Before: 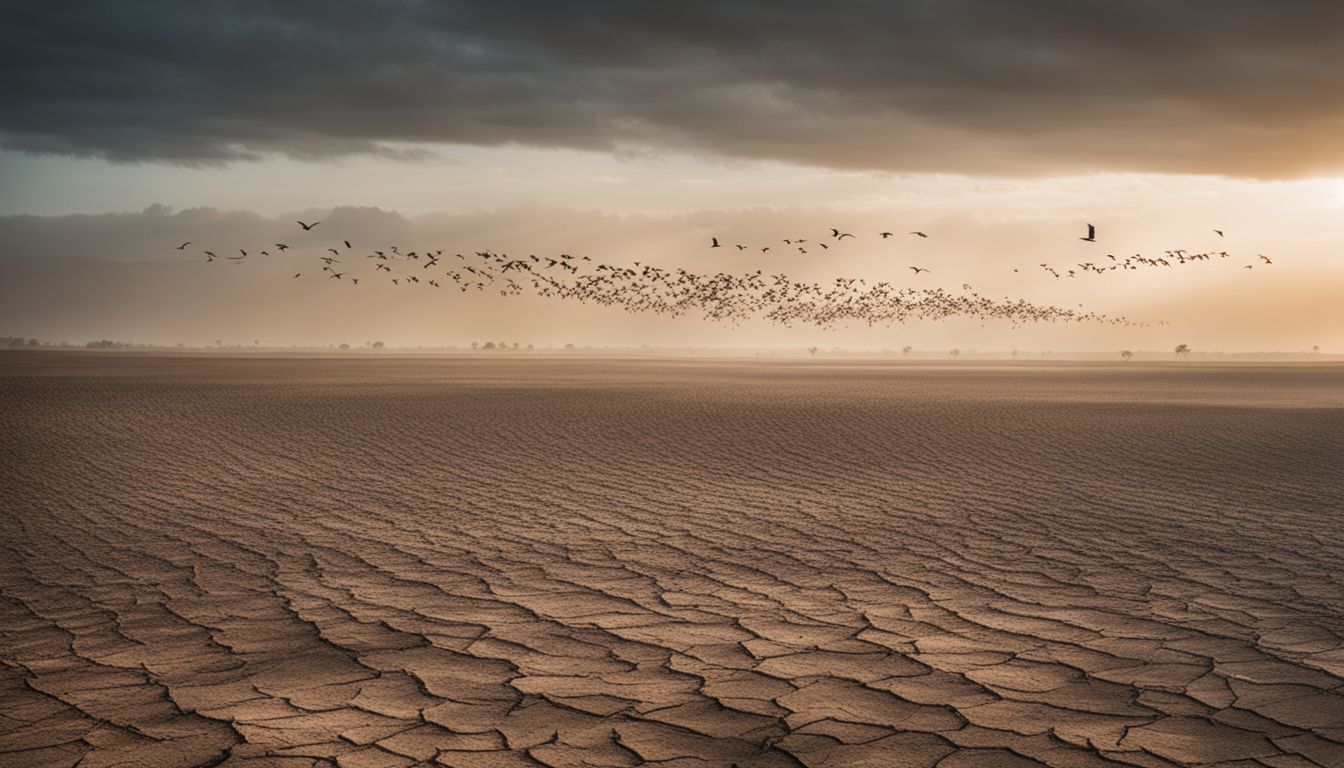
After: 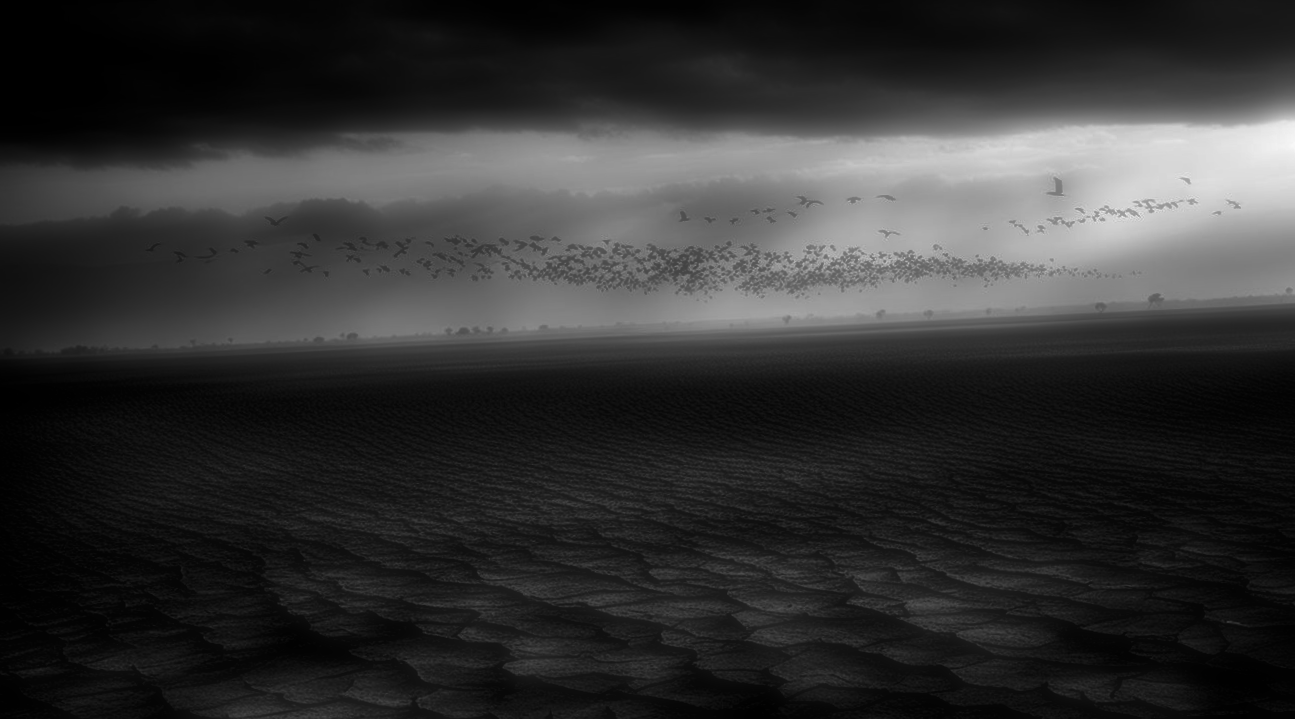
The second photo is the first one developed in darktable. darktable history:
soften: on, module defaults
local contrast: mode bilateral grid, contrast 20, coarseness 50, detail 130%, midtone range 0.2
rotate and perspective: rotation -3°, crop left 0.031, crop right 0.968, crop top 0.07, crop bottom 0.93
rgb levels: levels [[0.029, 0.461, 0.922], [0, 0.5, 1], [0, 0.5, 1]]
contrast brightness saturation: contrast 0.02, brightness -1, saturation -1
